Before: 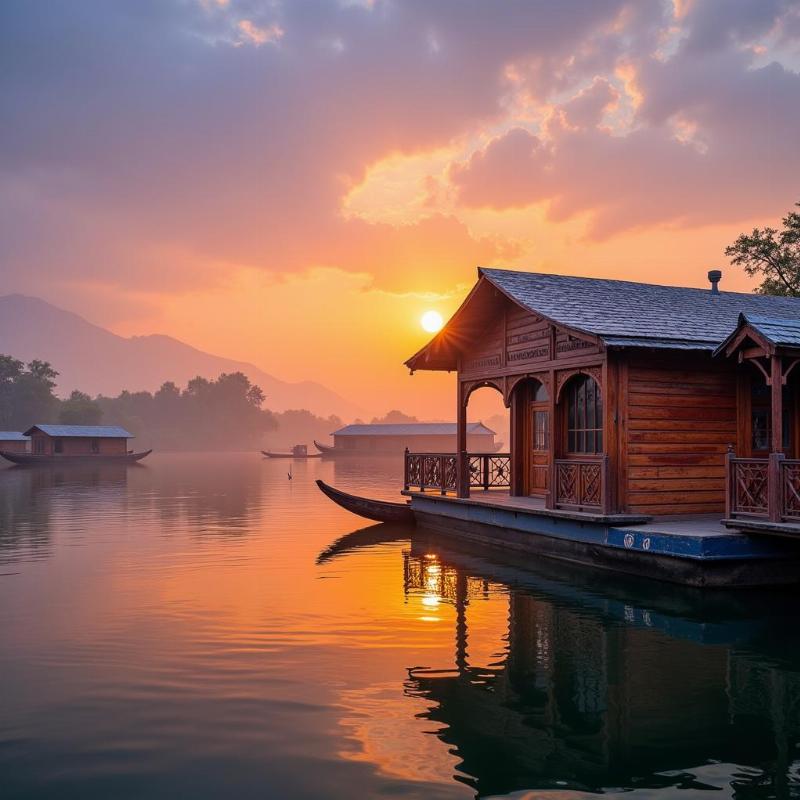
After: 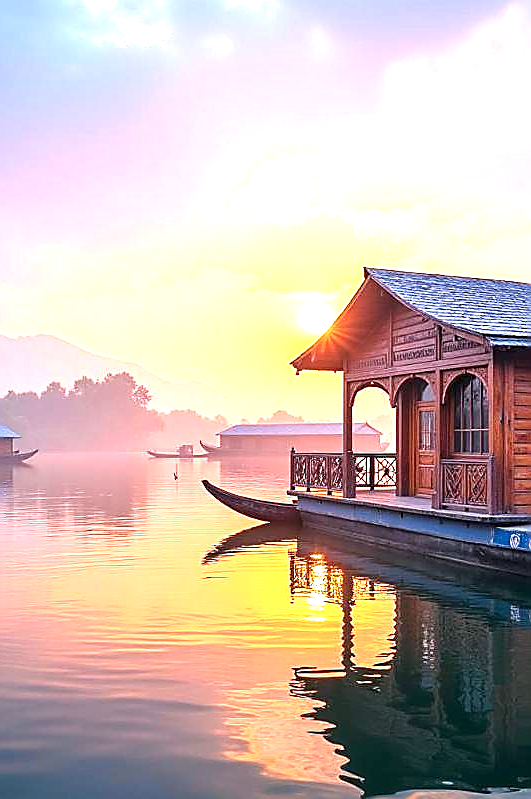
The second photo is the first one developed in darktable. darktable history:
sharpen: radius 1.403, amount 1.232, threshold 0.74
exposure: black level correction 0, exposure 1.738 EV, compensate highlight preservation false
color calibration: illuminant custom, x 0.368, y 0.373, temperature 4338.15 K
crop and rotate: left 14.33%, right 19.293%
color correction: highlights b* -0.015, saturation 0.989
